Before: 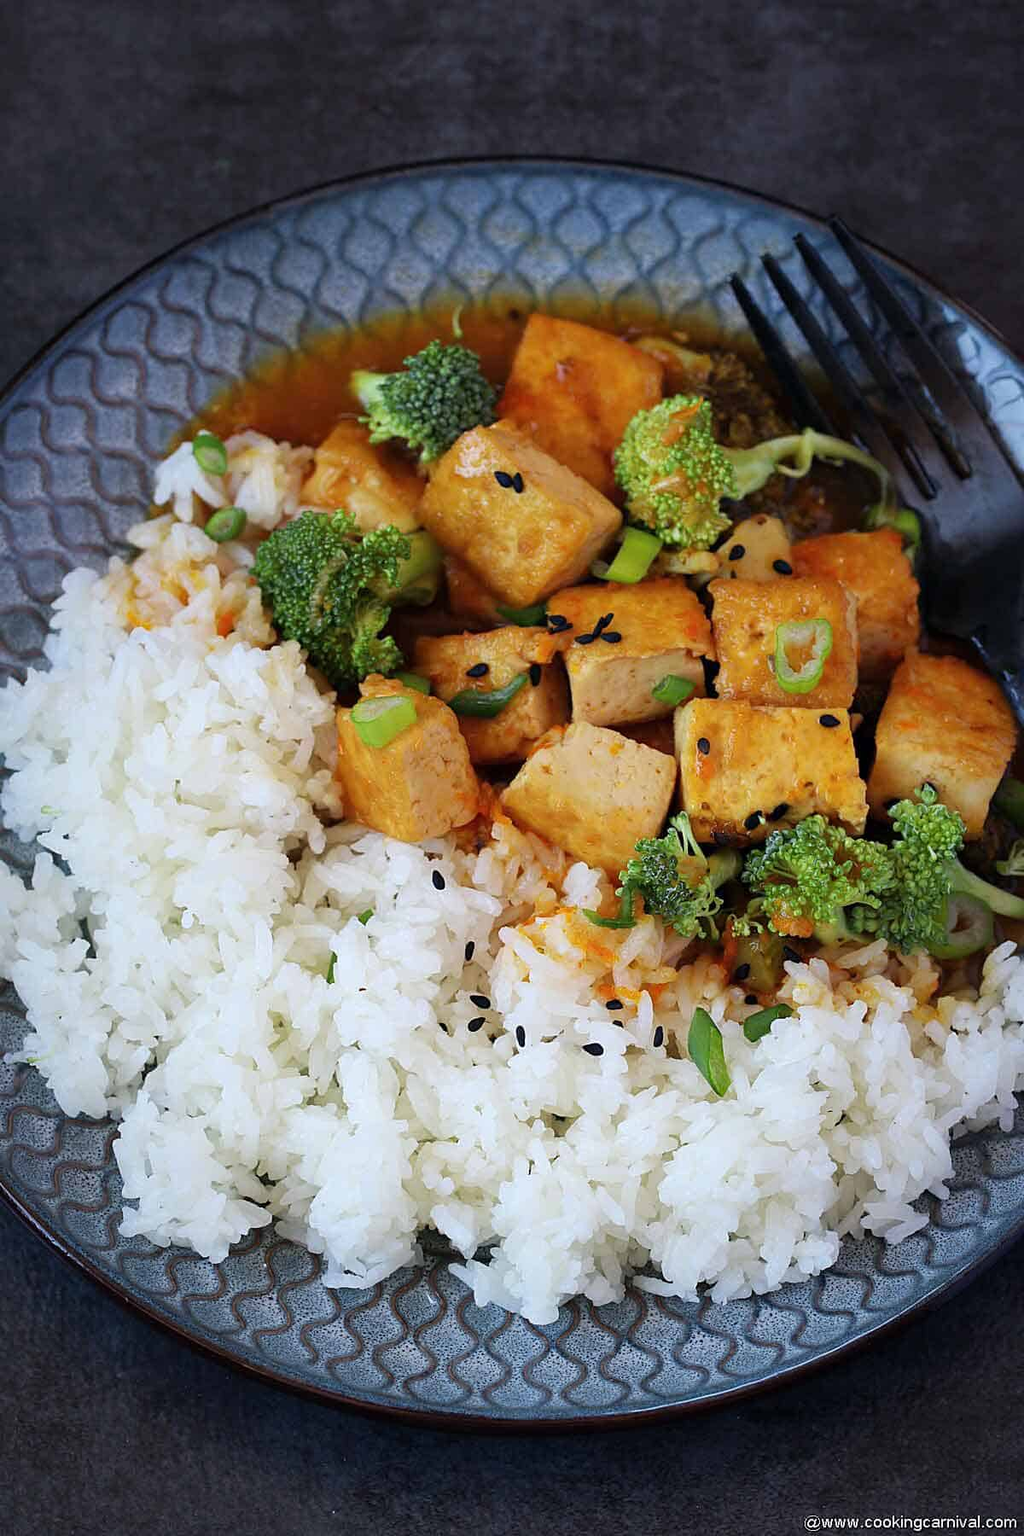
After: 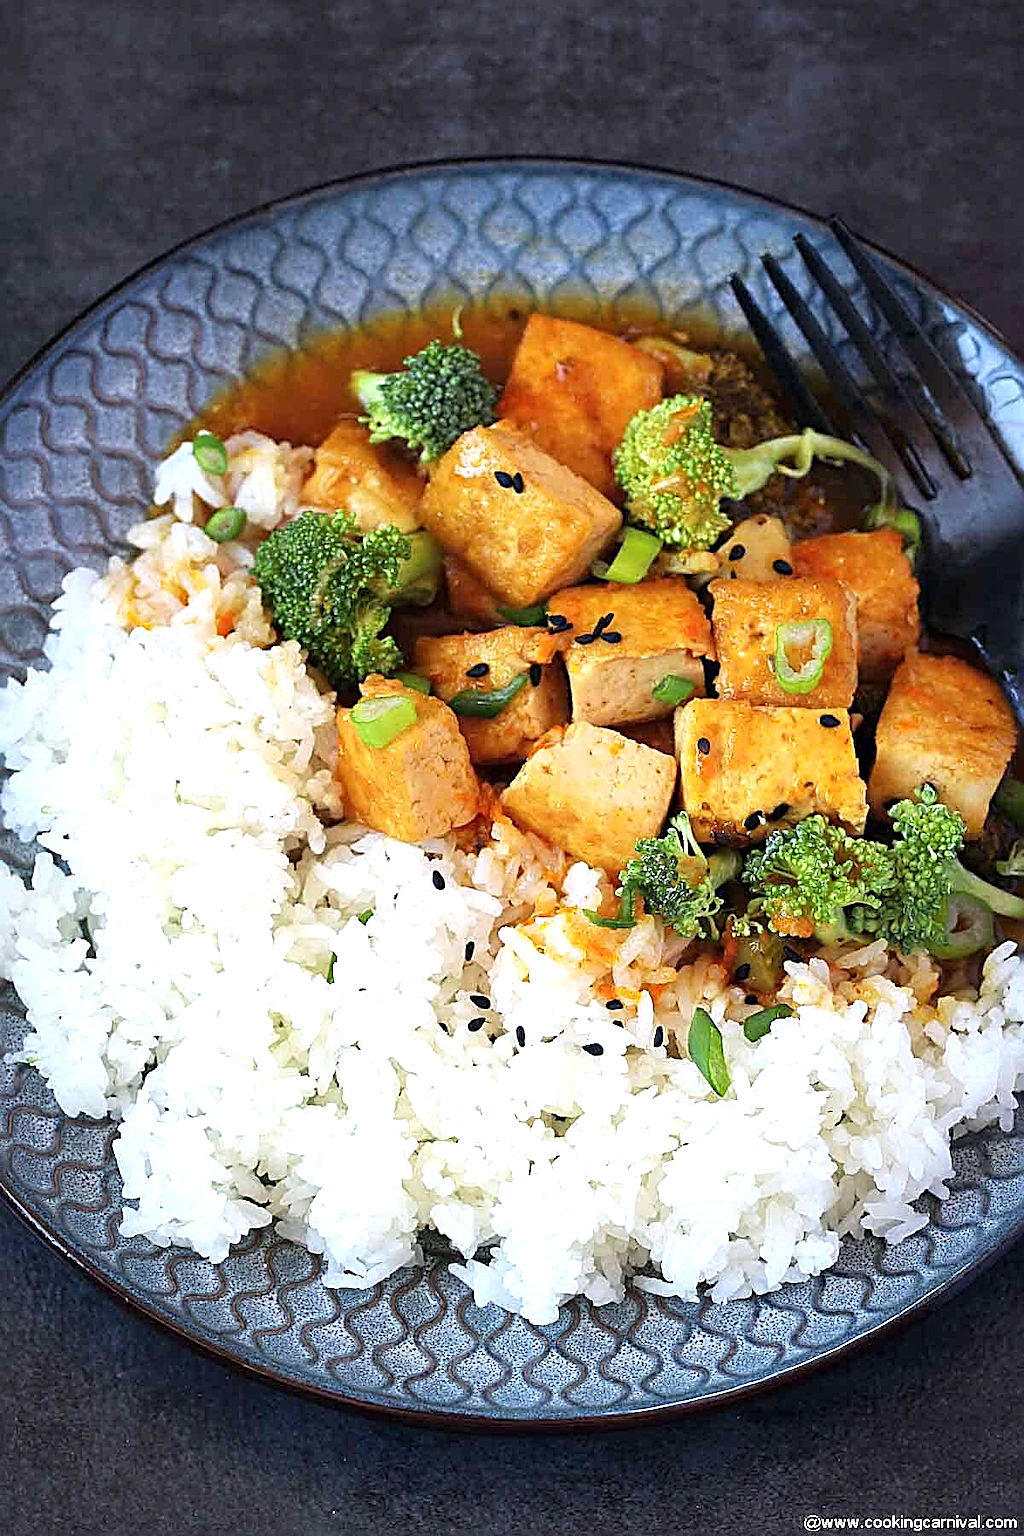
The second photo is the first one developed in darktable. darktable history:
sharpen: radius 2.796, amount 0.724
exposure: exposure 0.723 EV, compensate exposure bias true, compensate highlight preservation false
